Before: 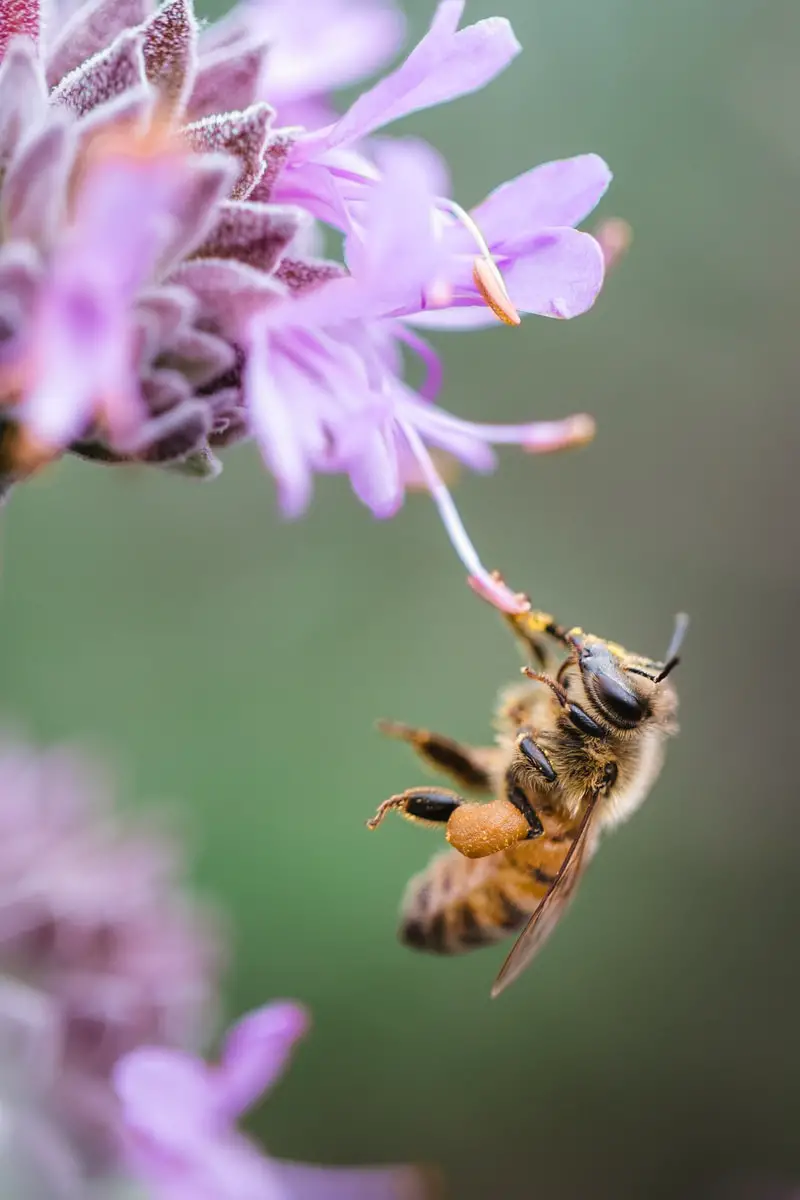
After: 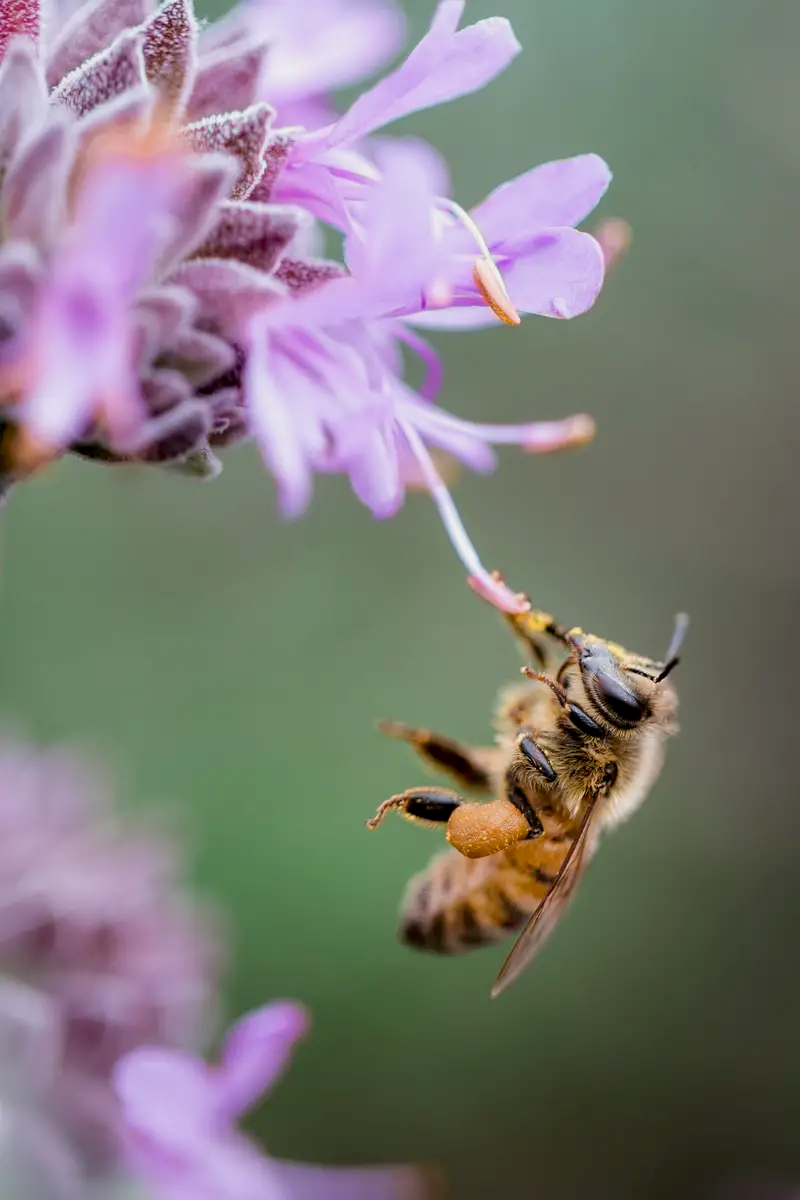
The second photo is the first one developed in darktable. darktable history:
exposure: black level correction 0.009, exposure -0.165 EV, compensate highlight preservation false
